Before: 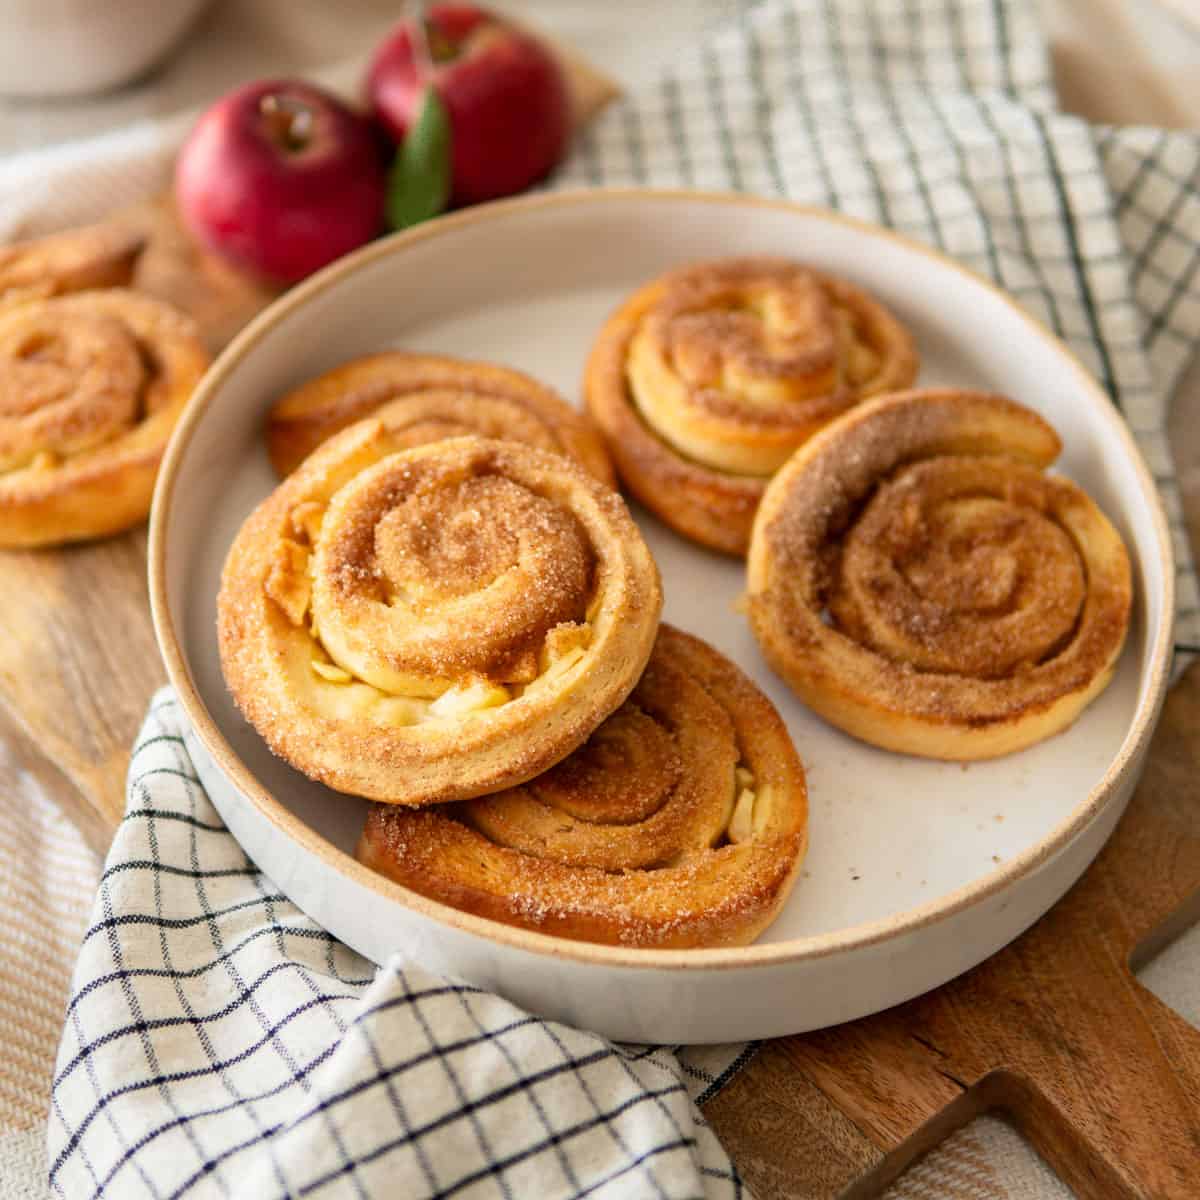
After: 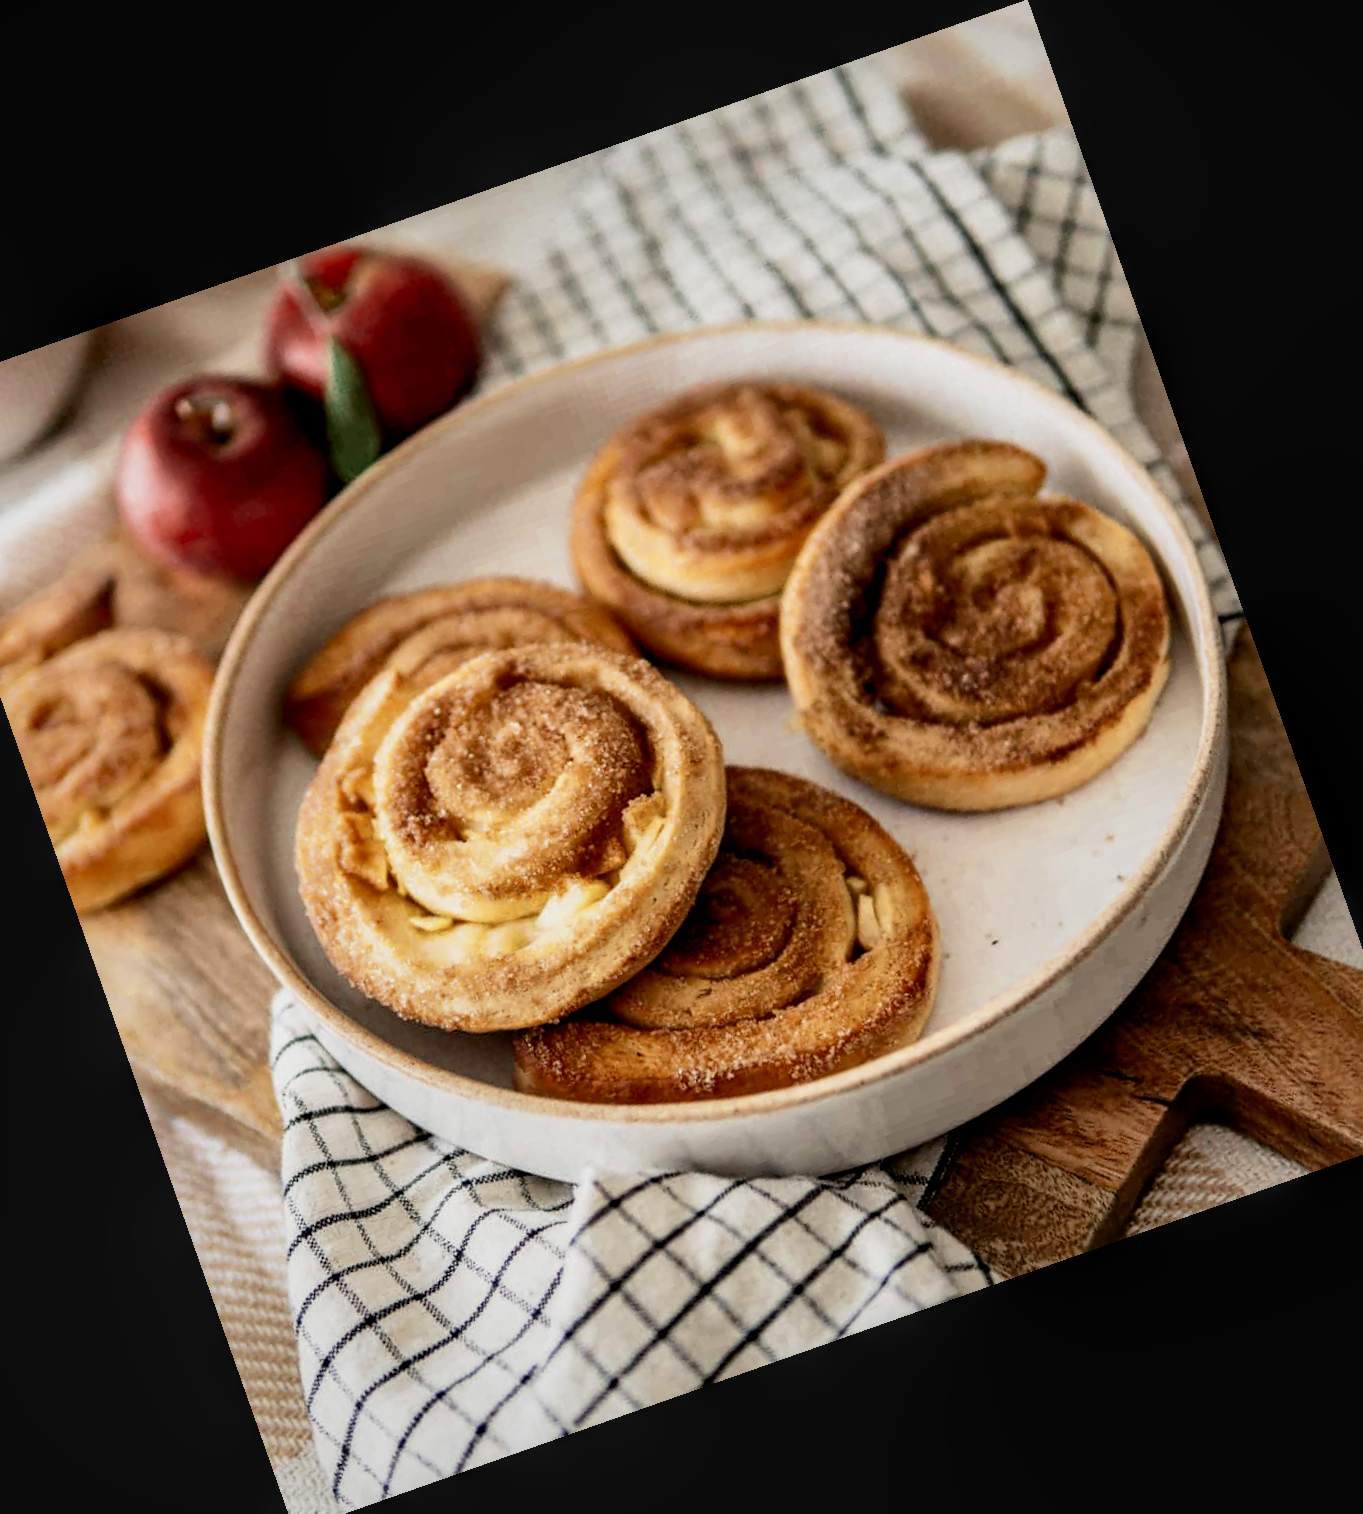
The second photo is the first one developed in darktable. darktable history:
shadows and highlights: on, module defaults
crop and rotate: angle 19.43°, left 6.812%, right 4.125%, bottom 1.087%
local contrast: on, module defaults
filmic rgb: black relative exposure -5 EV, white relative exposure 3.5 EV, hardness 3.19, contrast 1.4, highlights saturation mix -50%
color zones: curves: ch0 [(0, 0.5) (0.125, 0.4) (0.25, 0.5) (0.375, 0.4) (0.5, 0.4) (0.625, 0.35) (0.75, 0.35) (0.875, 0.5)]; ch1 [(0, 0.35) (0.125, 0.45) (0.25, 0.35) (0.375, 0.35) (0.5, 0.35) (0.625, 0.35) (0.75, 0.45) (0.875, 0.35)]; ch2 [(0, 0.6) (0.125, 0.5) (0.25, 0.5) (0.375, 0.6) (0.5, 0.6) (0.625, 0.5) (0.75, 0.5) (0.875, 0.5)]
contrast brightness saturation: contrast 0.22
